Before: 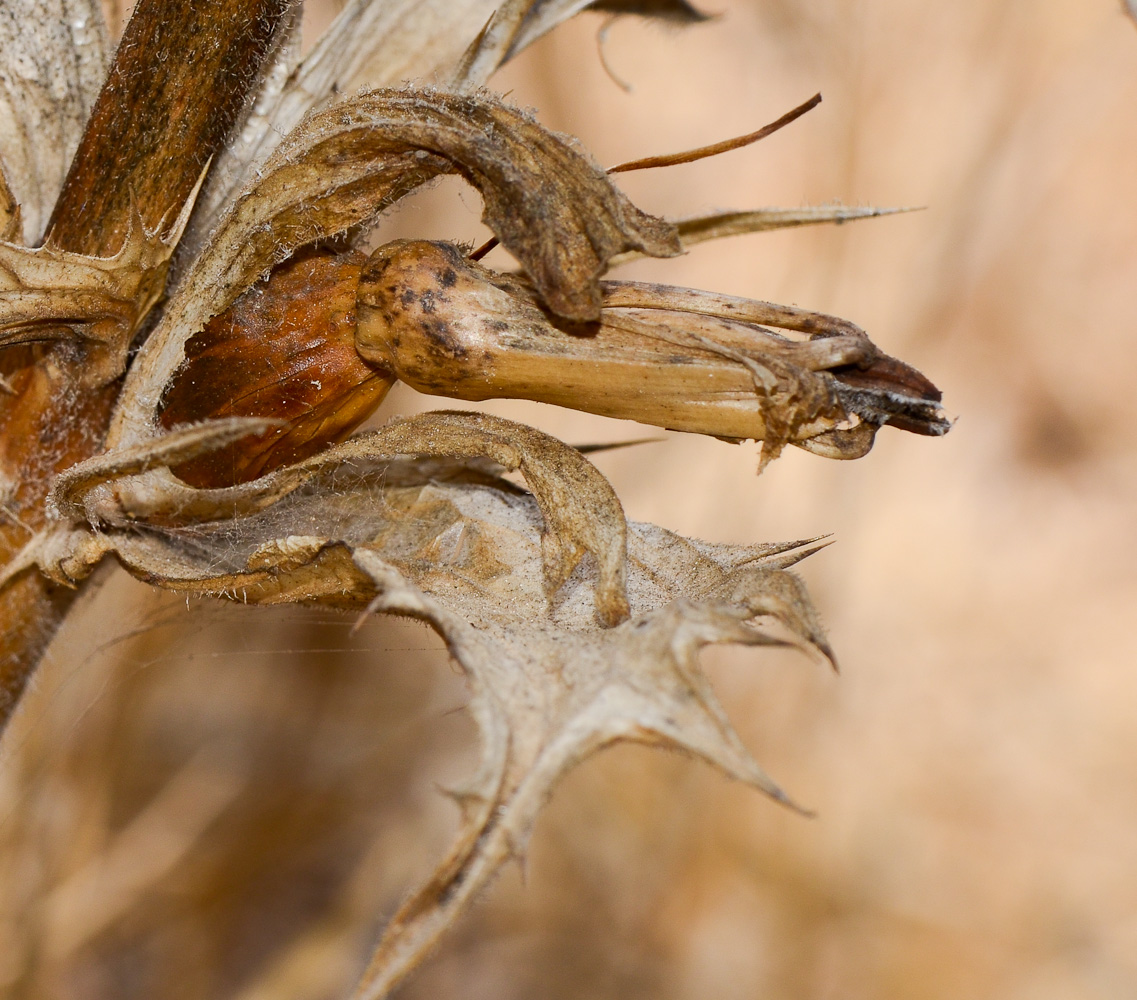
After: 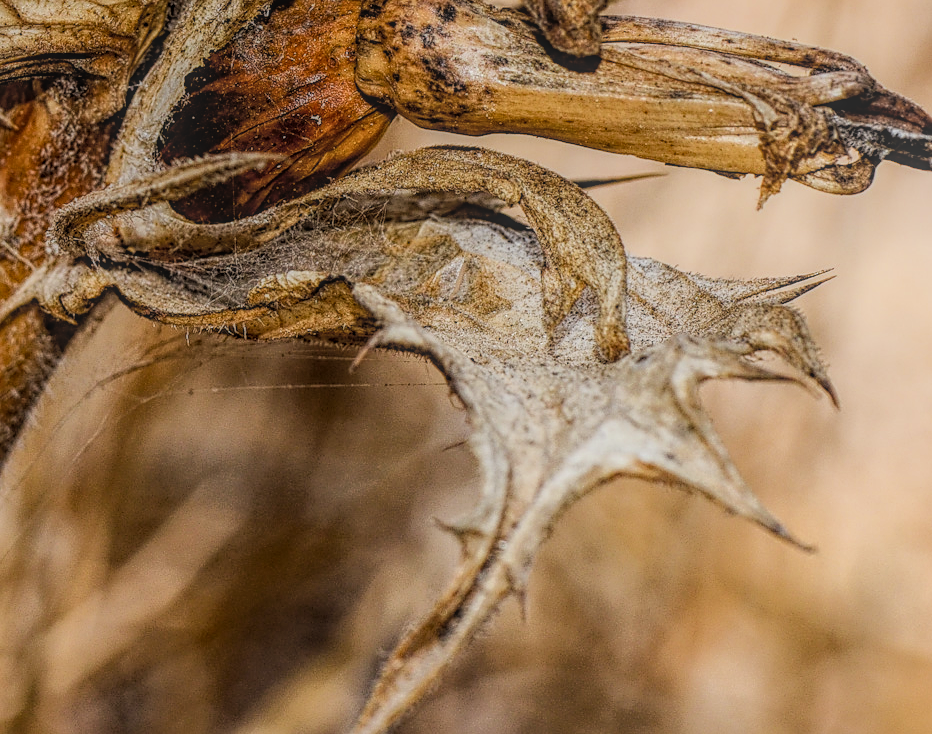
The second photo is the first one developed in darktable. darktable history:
filmic rgb: black relative exposure -5 EV, hardness 2.88, contrast 1.5
haze removal: compatibility mode true, adaptive false
local contrast: highlights 20%, shadows 30%, detail 200%, midtone range 0.2
crop: top 26.531%, right 17.959%
sharpen: on, module defaults
